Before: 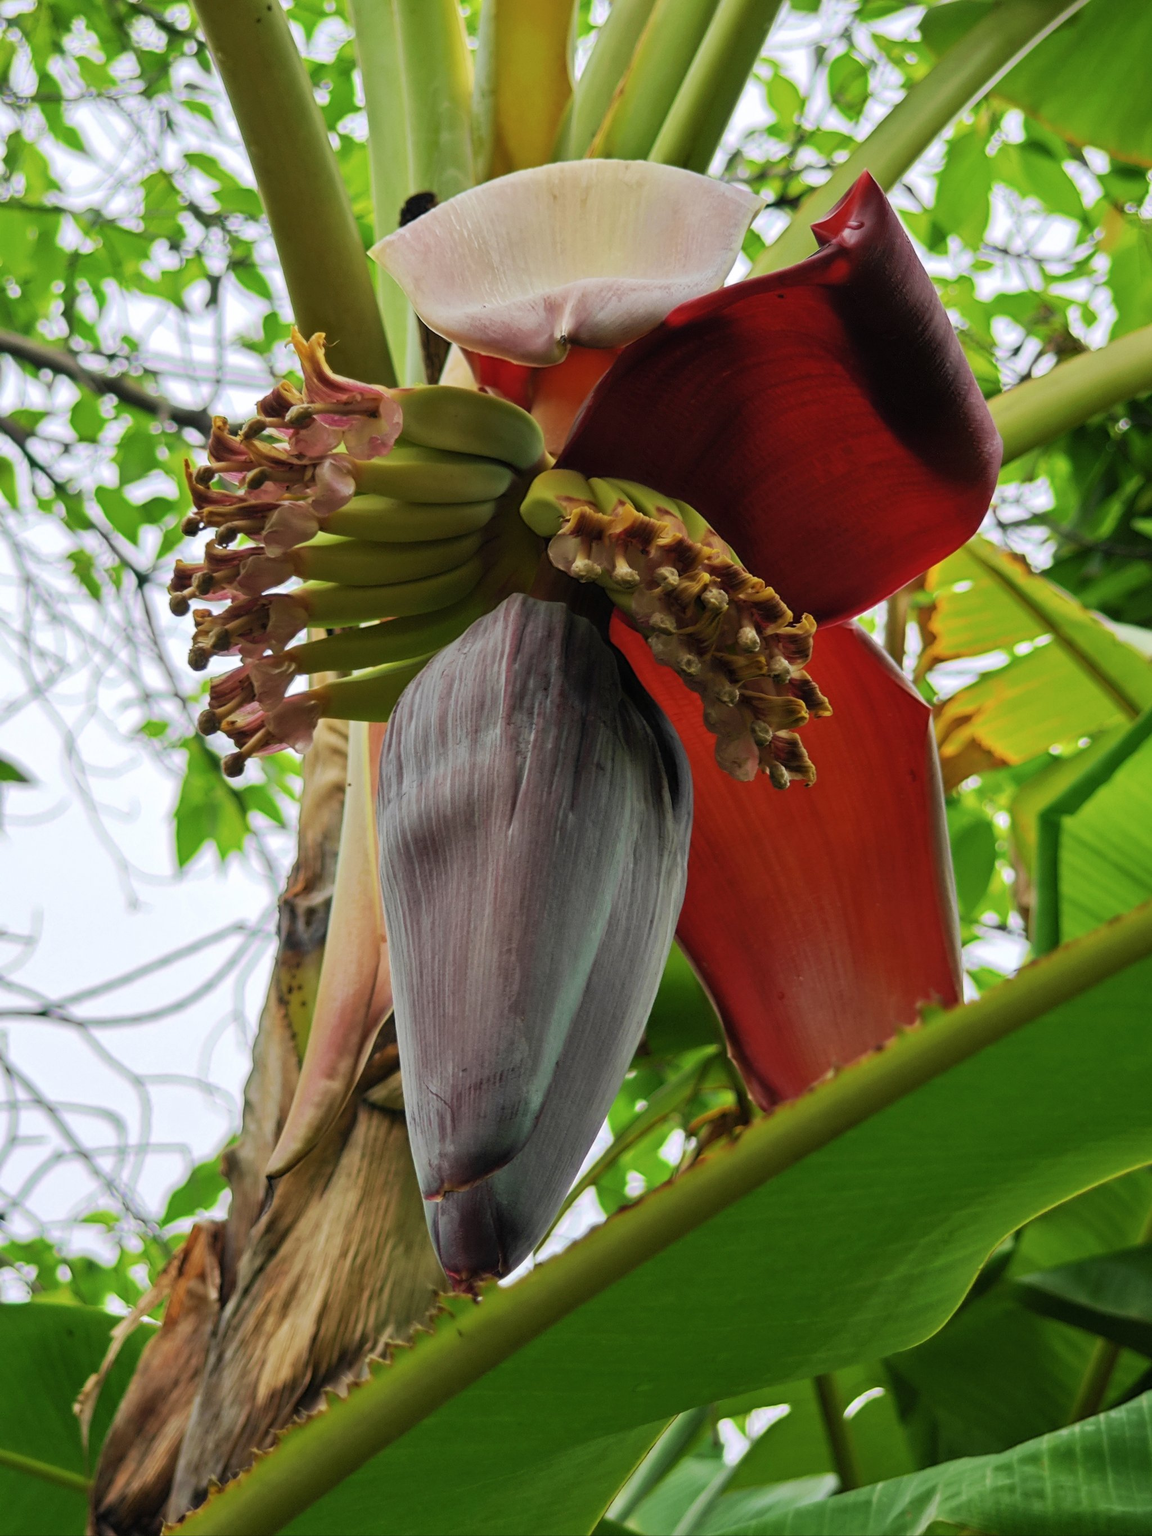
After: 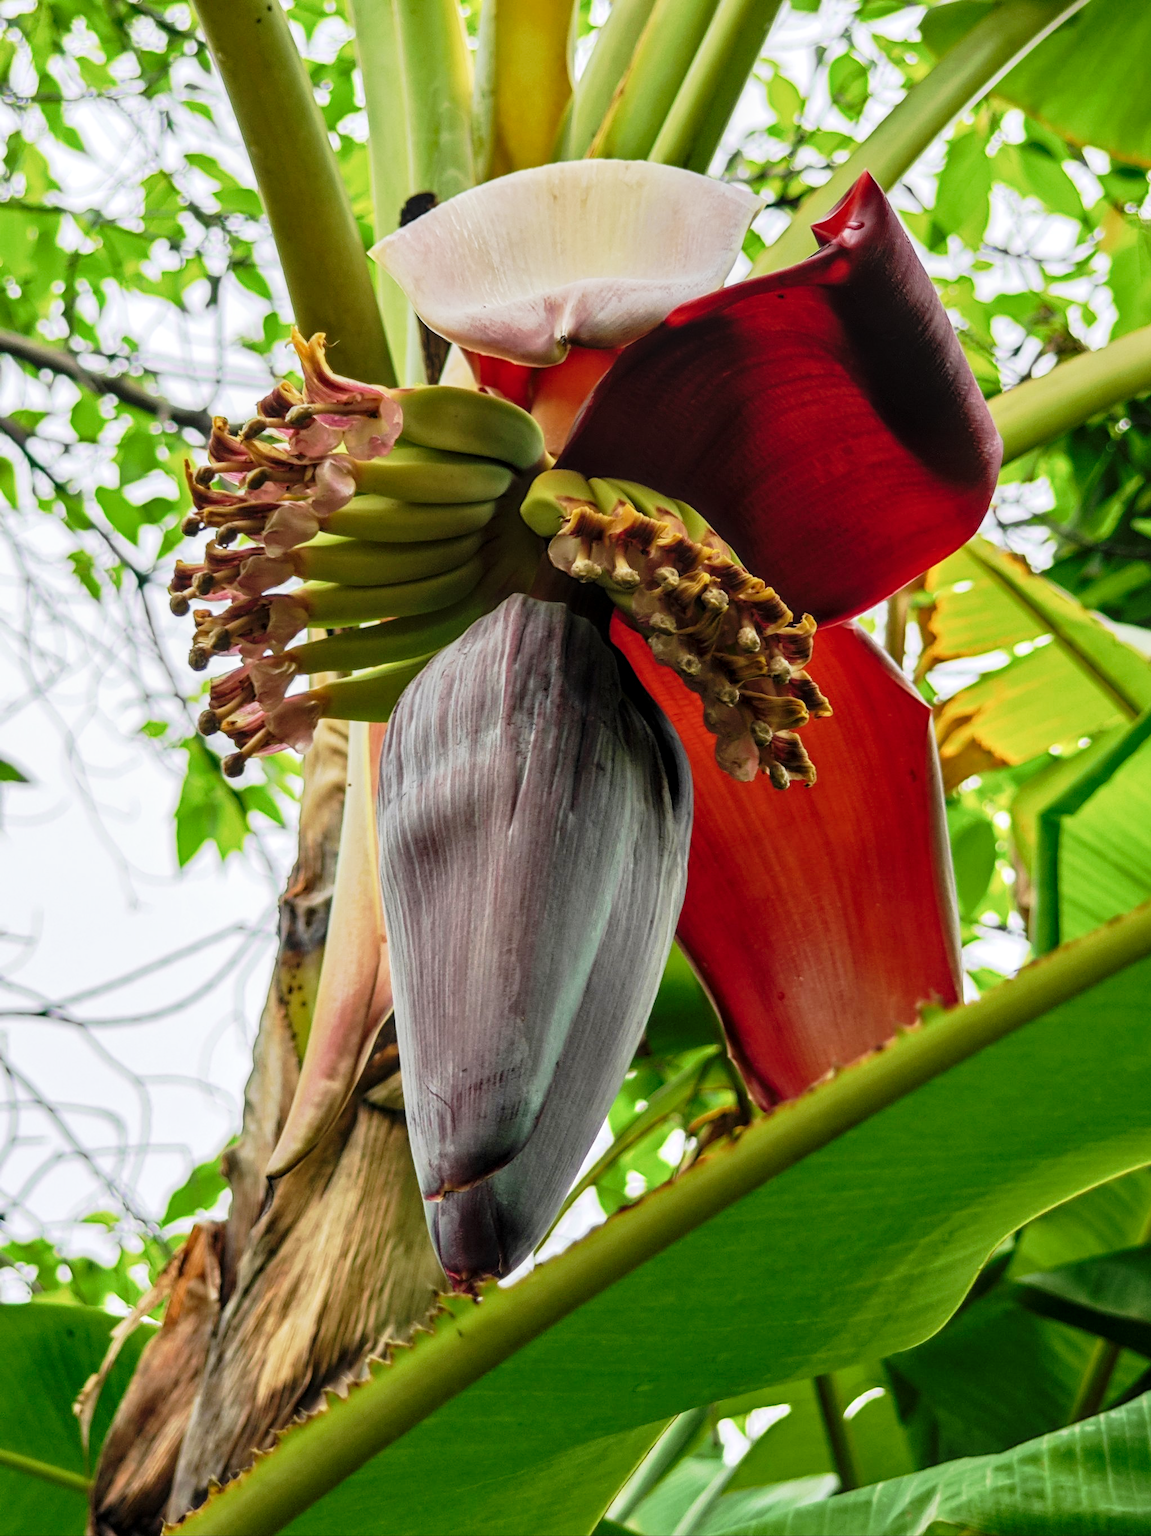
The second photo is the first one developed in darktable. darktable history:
tone curve: curves: ch0 [(0, 0.012) (0.144, 0.137) (0.326, 0.386) (0.489, 0.573) (0.656, 0.763) (0.849, 0.902) (1, 0.974)]; ch1 [(0, 0) (0.366, 0.367) (0.475, 0.453) (0.487, 0.501) (0.519, 0.527) (0.544, 0.579) (0.562, 0.619) (0.622, 0.694) (1, 1)]; ch2 [(0, 0) (0.333, 0.346) (0.375, 0.375) (0.424, 0.43) (0.476, 0.492) (0.502, 0.503) (0.533, 0.541) (0.572, 0.615) (0.605, 0.656) (0.641, 0.709) (1, 1)], preserve colors none
local contrast: detail 130%
